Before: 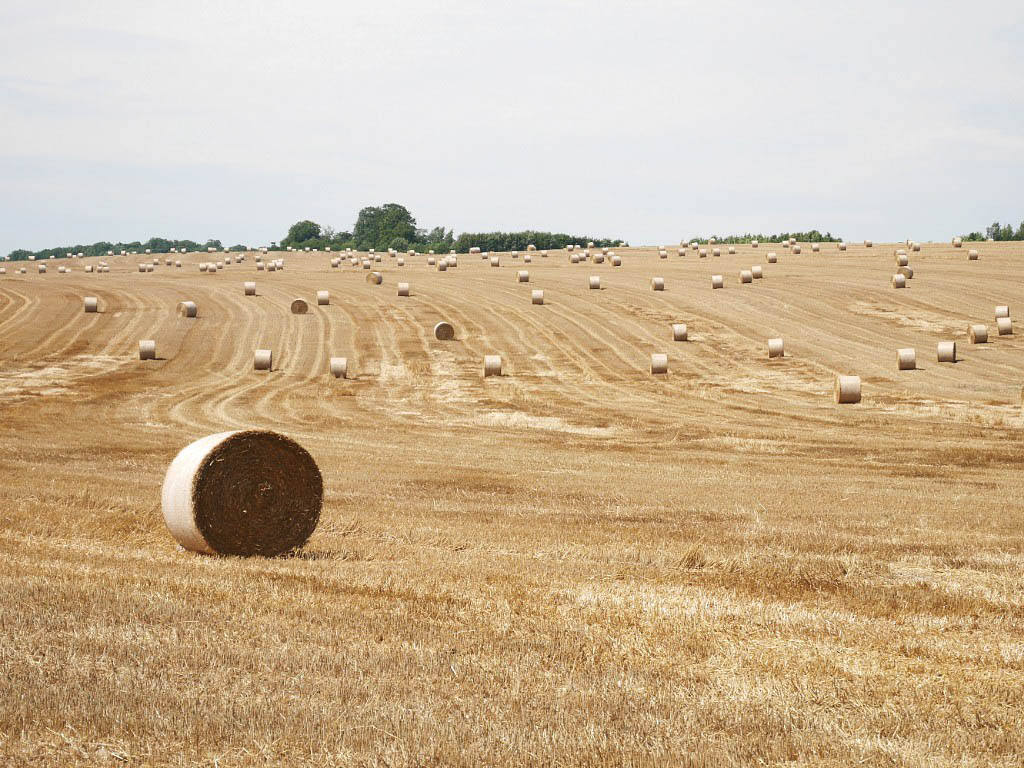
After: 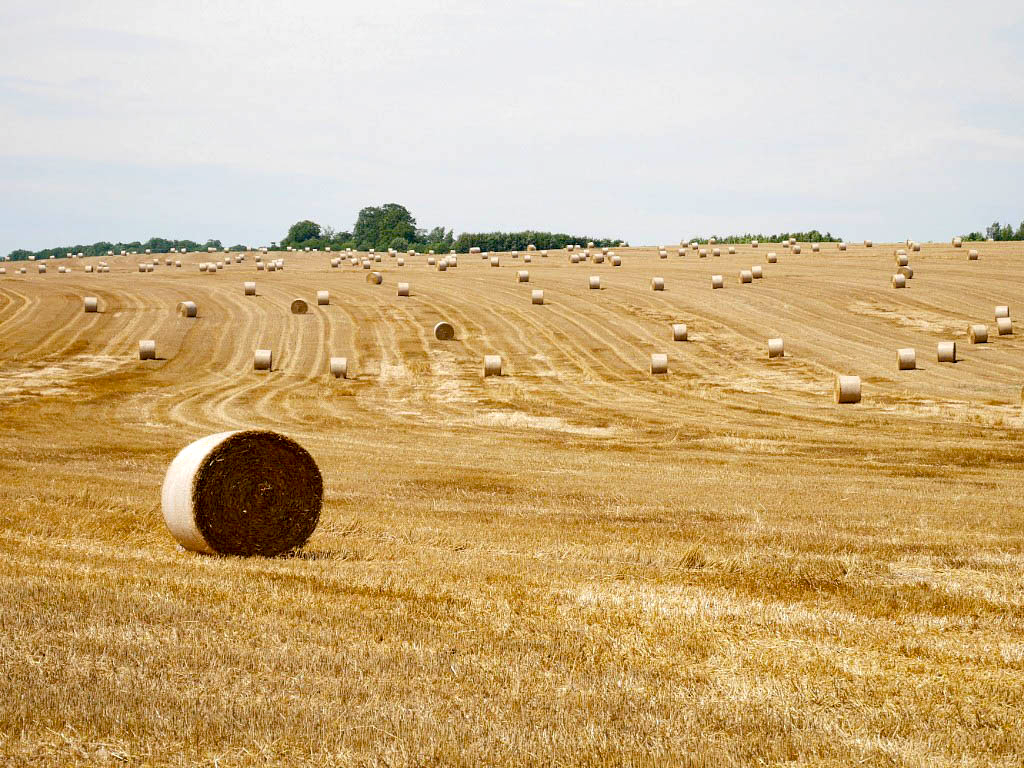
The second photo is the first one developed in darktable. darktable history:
exposure: black level correction 0.017, exposure -0.008 EV, compensate highlight preservation false
color balance rgb: linear chroma grading › global chroma 10.325%, perceptual saturation grading › global saturation 14.927%, global vibrance 9.868%
local contrast: highlights 105%, shadows 98%, detail 120%, midtone range 0.2
